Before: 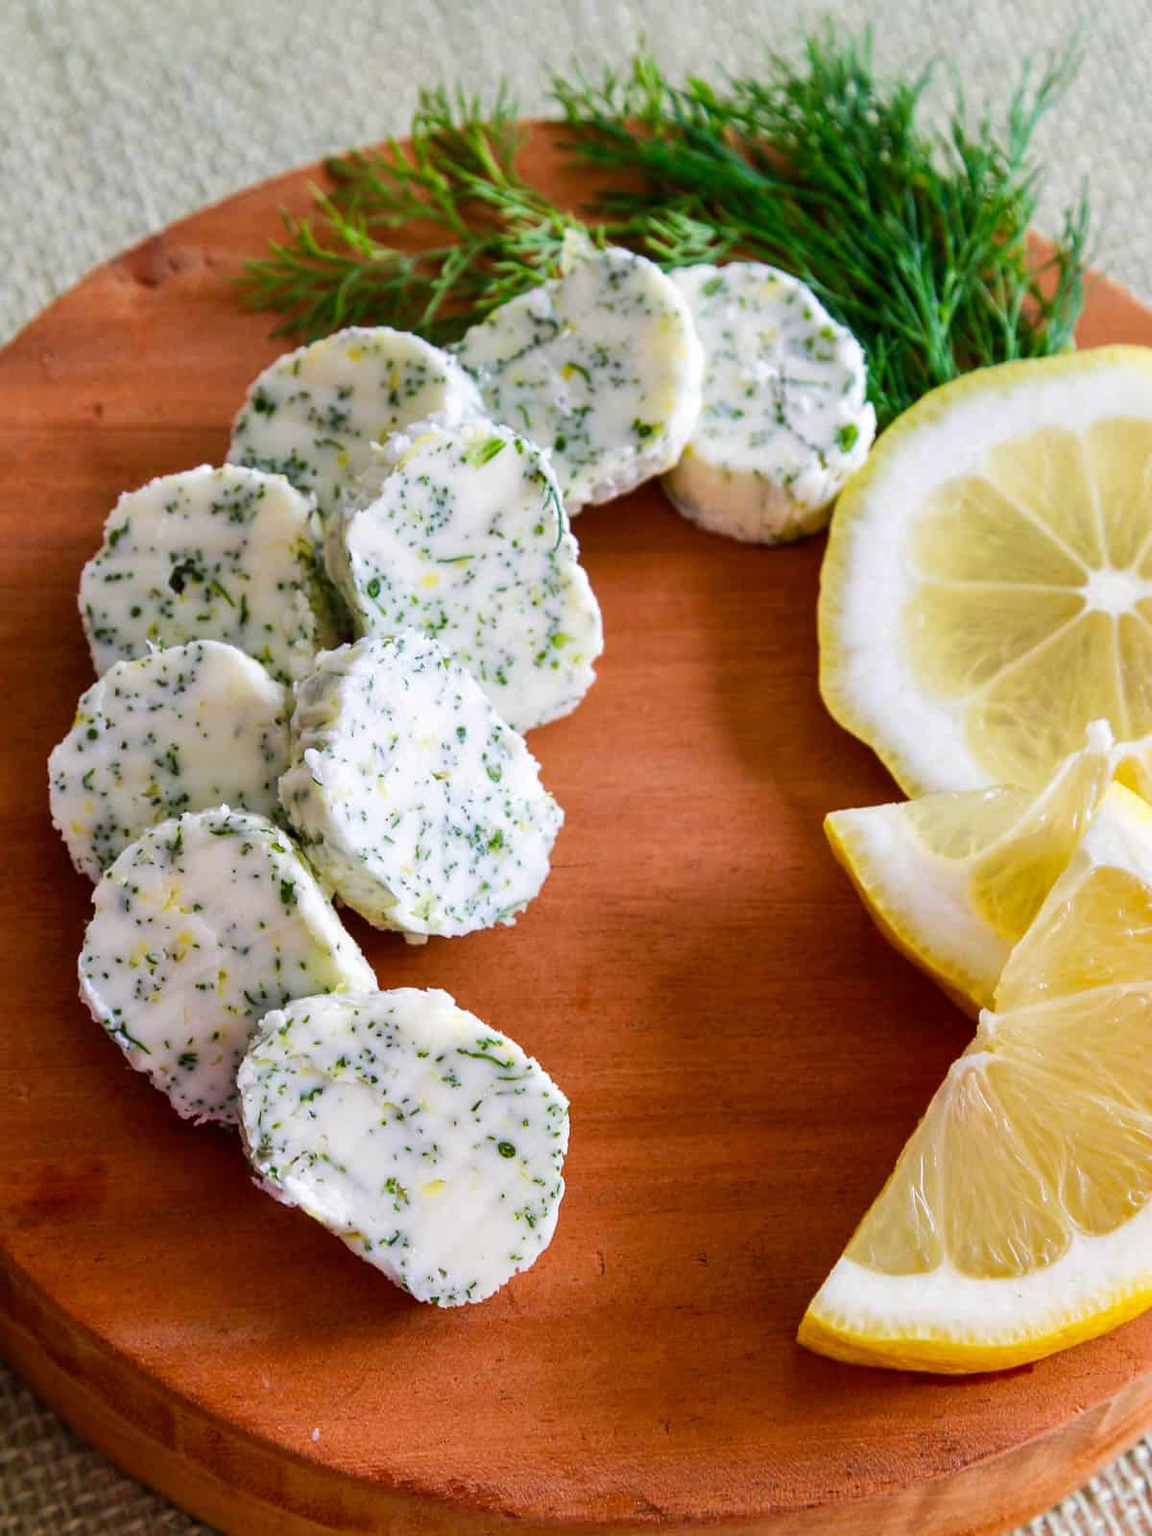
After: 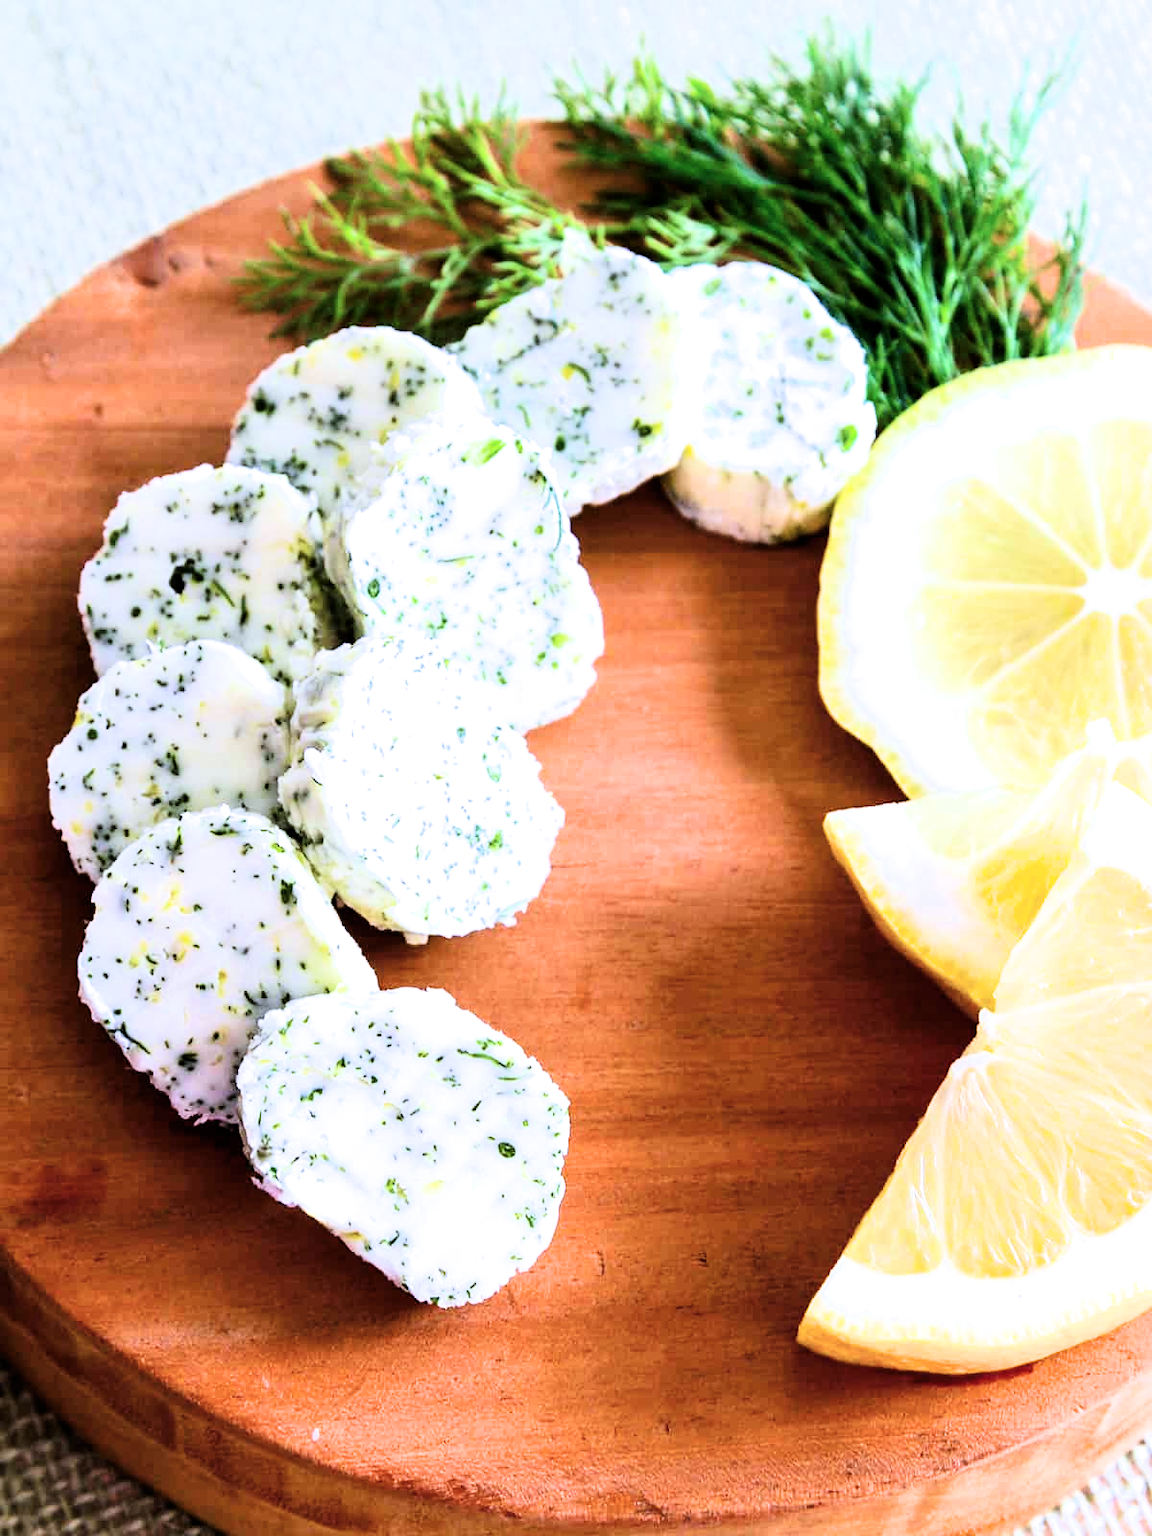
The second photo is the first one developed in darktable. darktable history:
filmic rgb: black relative exposure -4 EV, white relative exposure 3 EV, hardness 3.02, contrast 1.5
exposure: black level correction -0.005, exposure 1 EV, compensate highlight preservation false
white balance: red 0.948, green 1.02, blue 1.176
contrast brightness saturation: contrast 0.14
